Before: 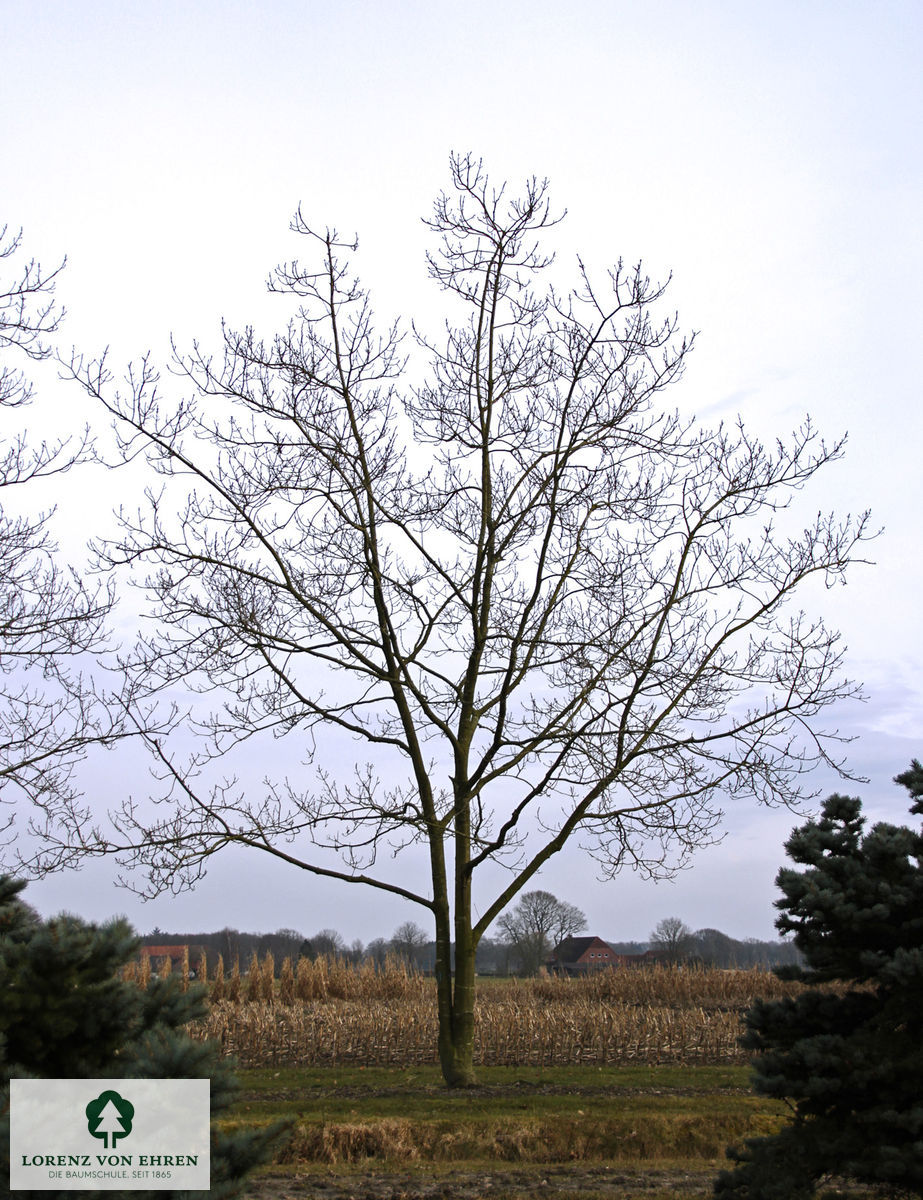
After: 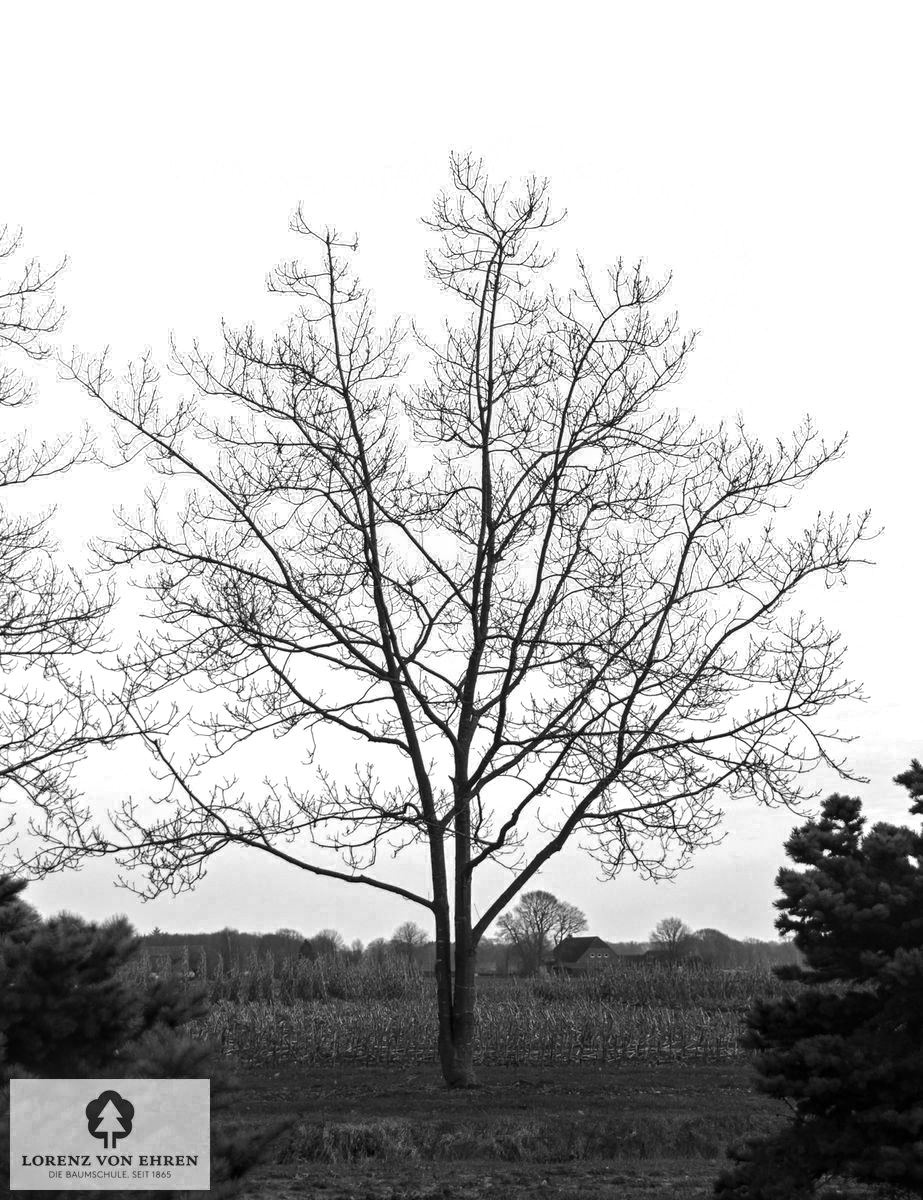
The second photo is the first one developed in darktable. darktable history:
local contrast: on, module defaults
color zones: curves: ch0 [(0.287, 0.048) (0.493, 0.484) (0.737, 0.816)]; ch1 [(0, 0) (0.143, 0) (0.286, 0) (0.429, 0) (0.571, 0) (0.714, 0) (0.857, 0)]
